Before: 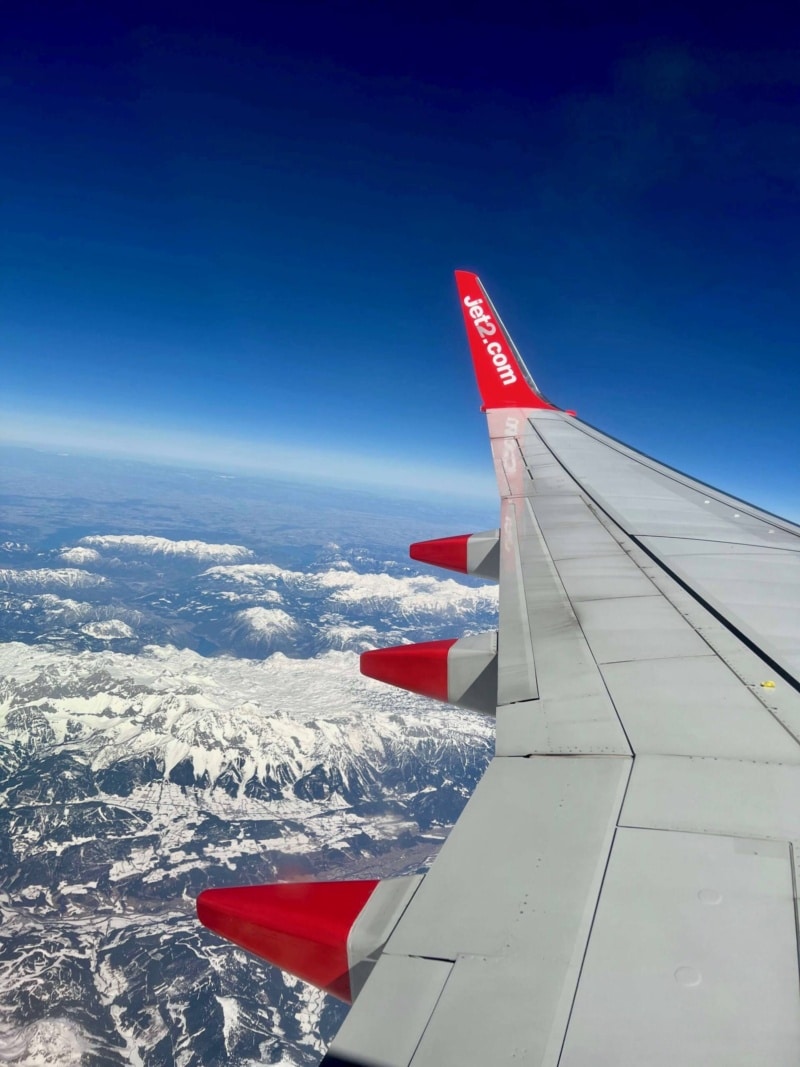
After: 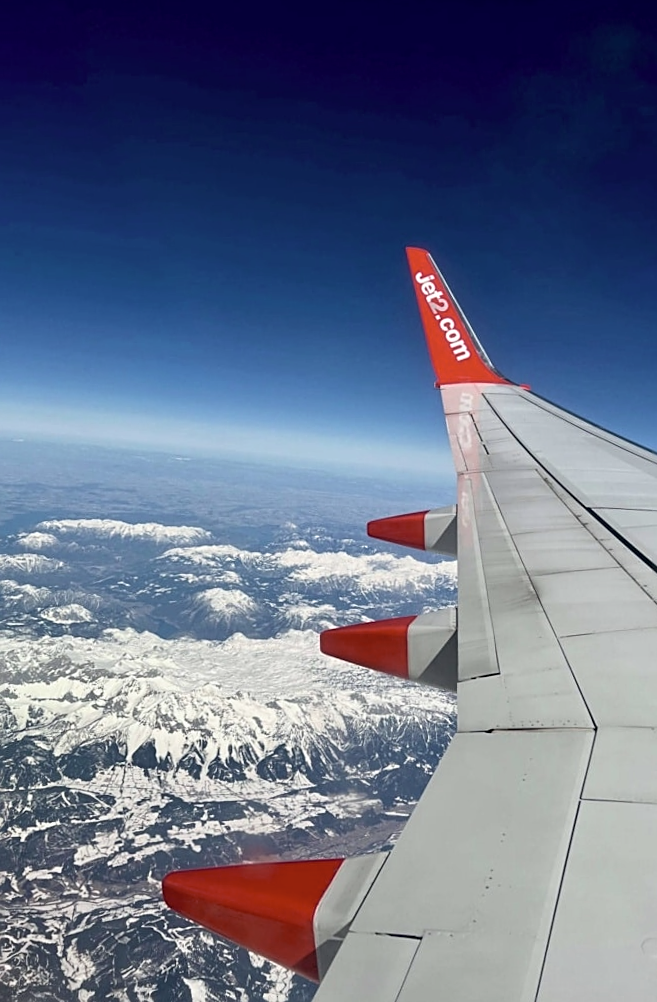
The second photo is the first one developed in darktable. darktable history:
sharpen: amount 0.492
contrast brightness saturation: contrast 0.101, saturation -0.298
exposure: compensate highlight preservation false
velvia: strength 14.56%
crop and rotate: angle 1.3°, left 4.095%, top 0.69%, right 11.244%, bottom 2.576%
